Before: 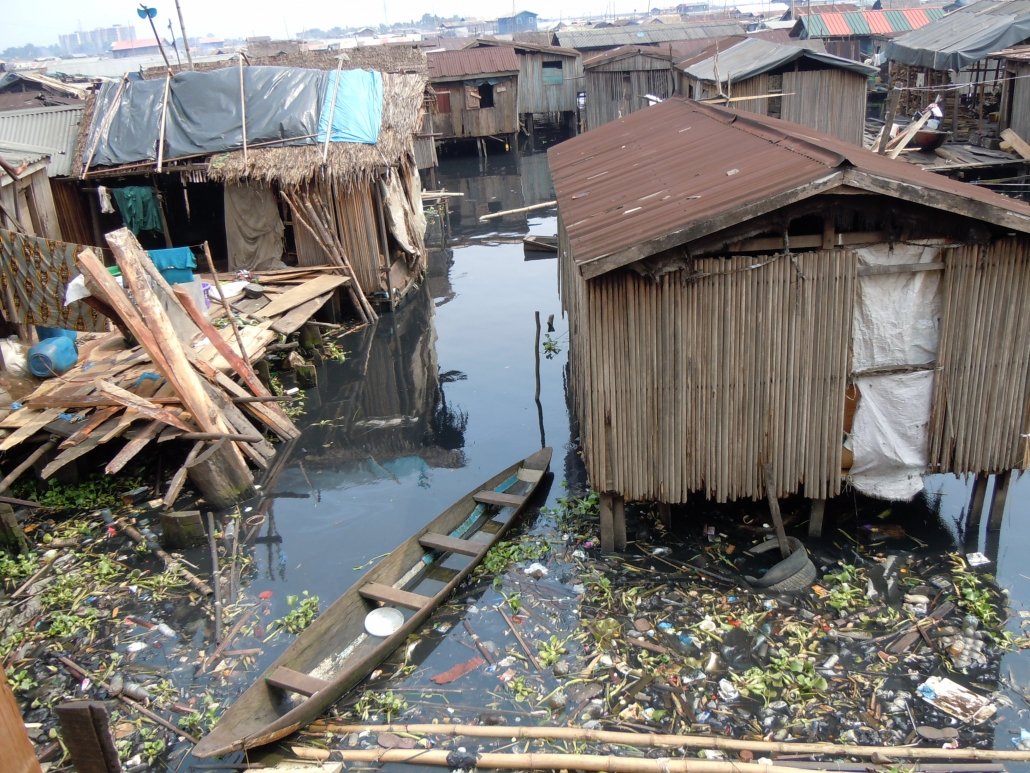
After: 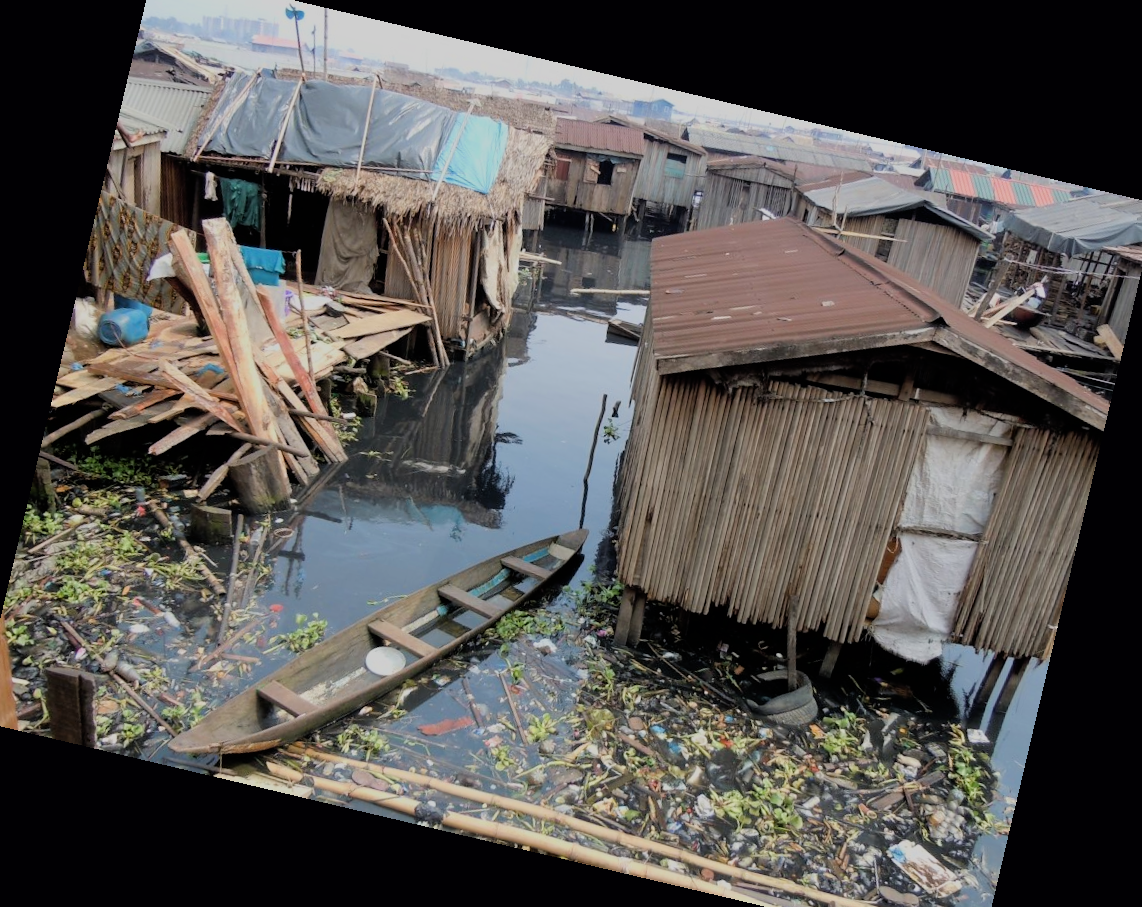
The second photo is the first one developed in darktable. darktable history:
filmic rgb: black relative exposure -7.15 EV, white relative exposure 5.36 EV, hardness 3.02, color science v6 (2022)
crop: left 1.964%, top 3.251%, right 1.122%, bottom 4.933%
rotate and perspective: rotation 13.27°, automatic cropping off
